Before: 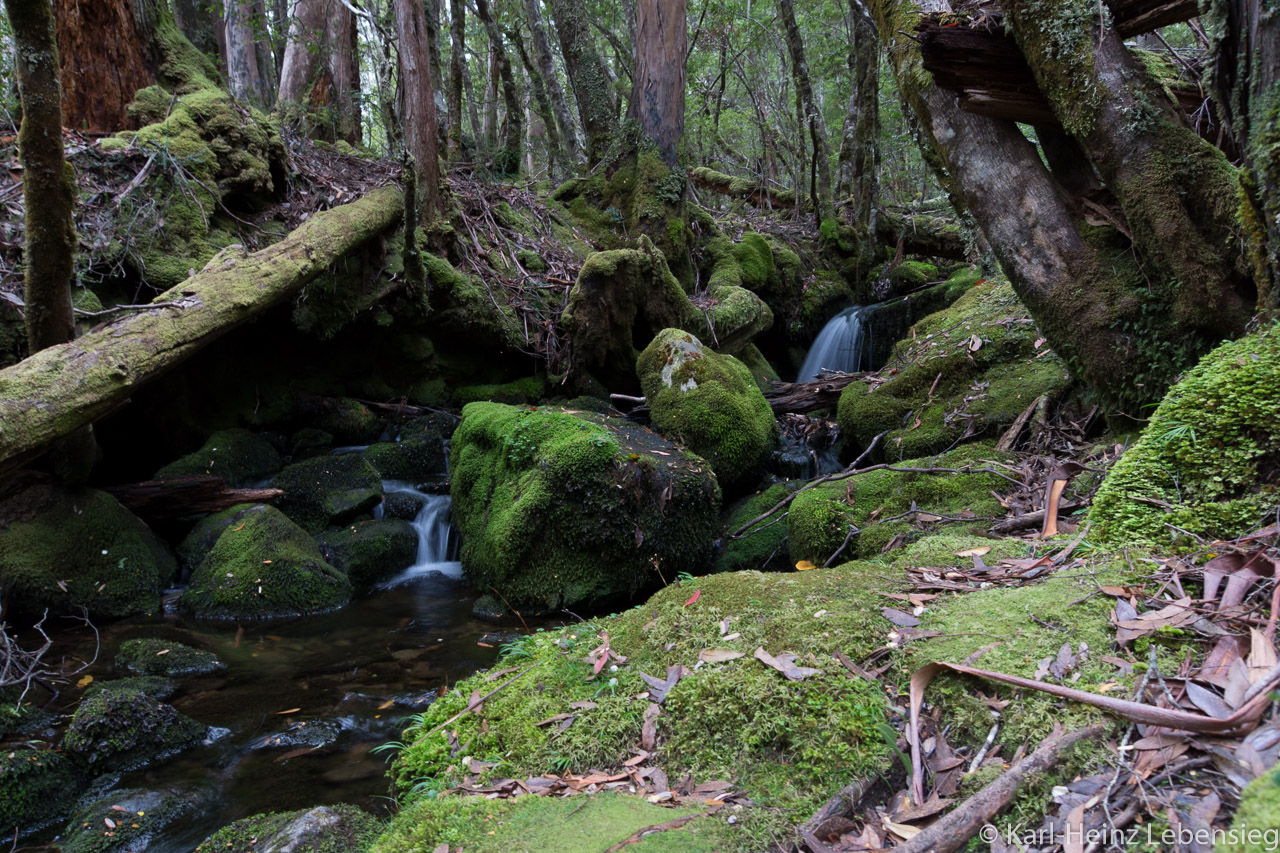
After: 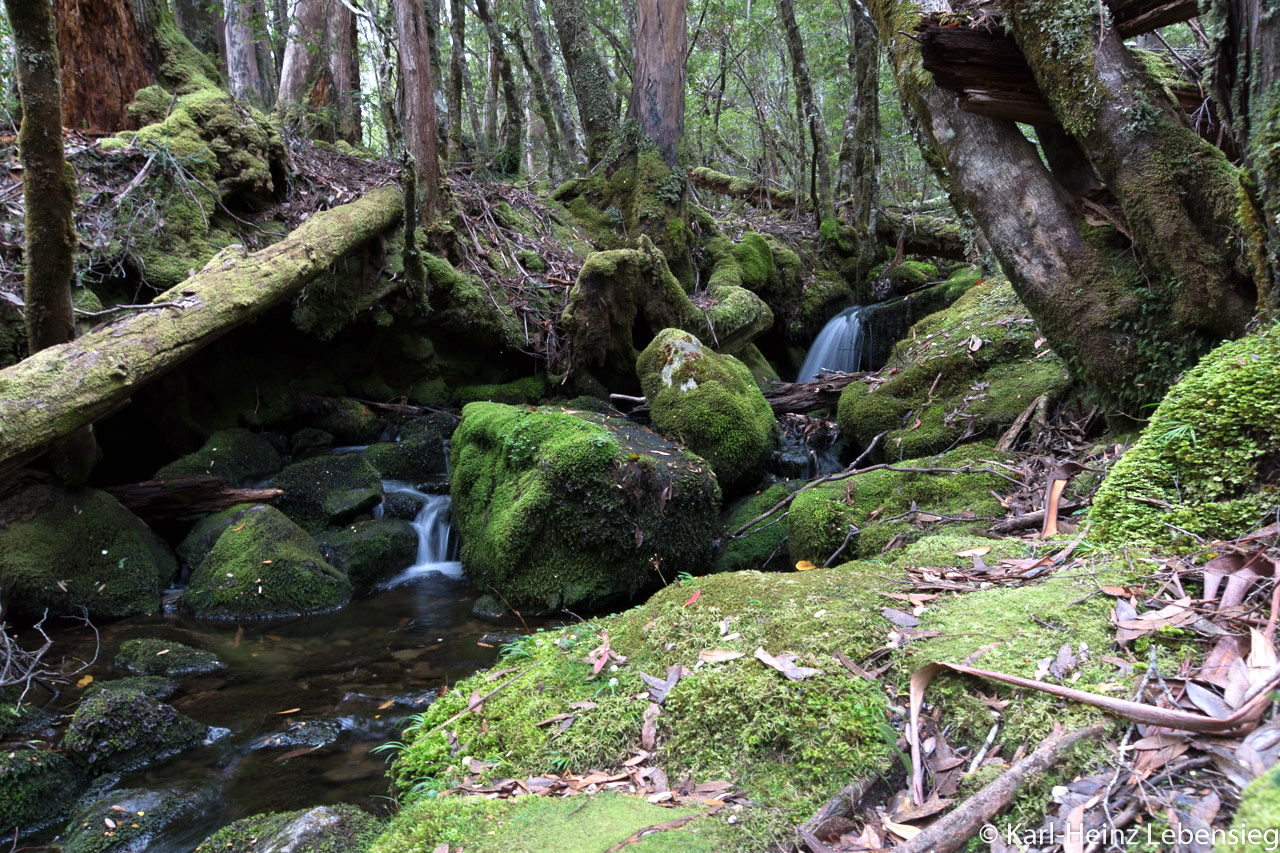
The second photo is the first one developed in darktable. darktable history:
exposure: black level correction 0, exposure 0.699 EV, compensate highlight preservation false
contrast brightness saturation: saturation -0.059
